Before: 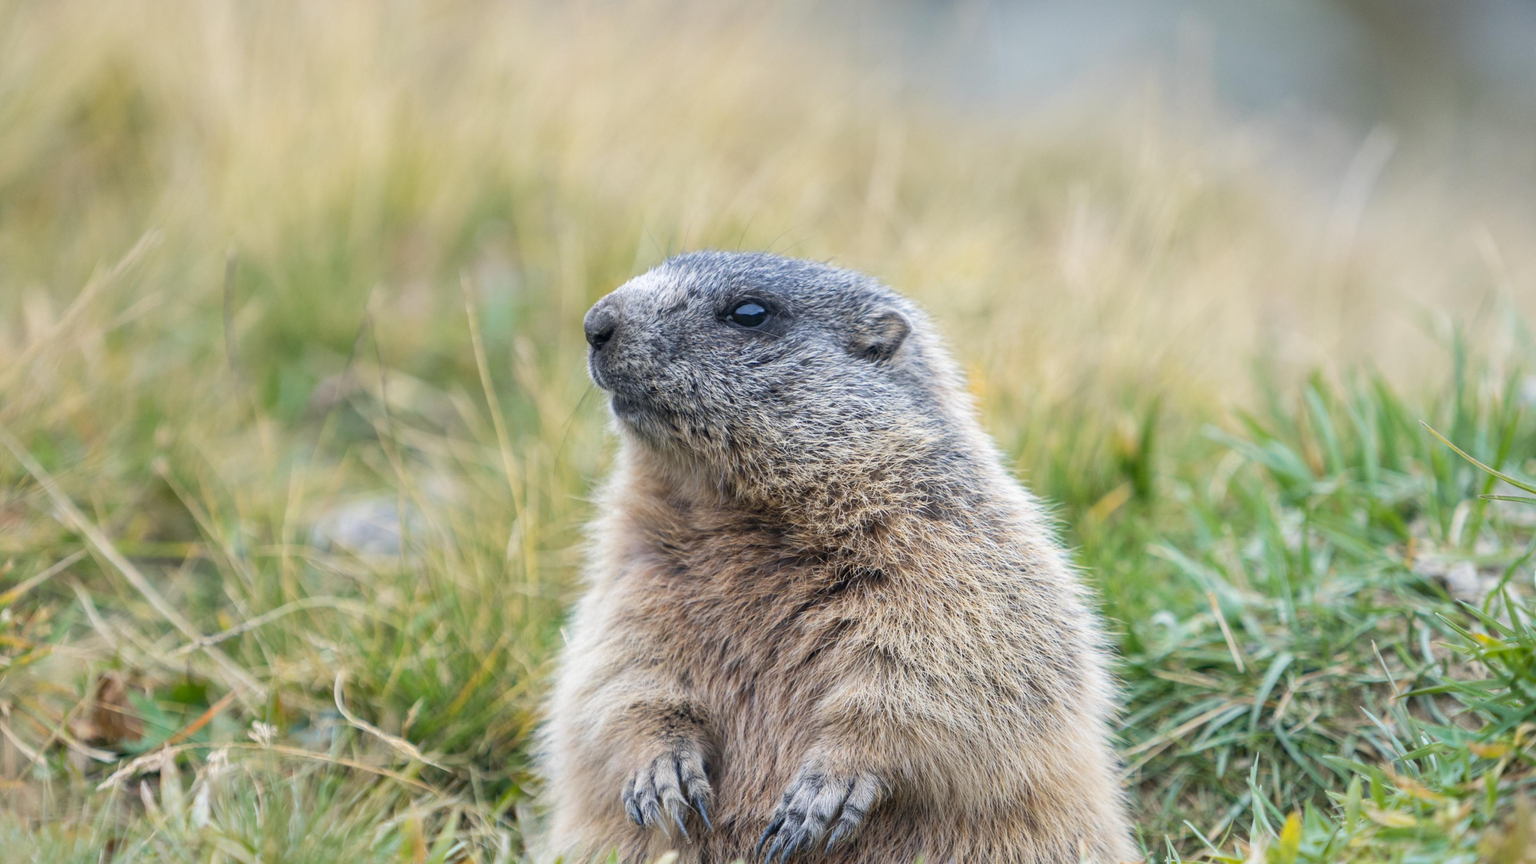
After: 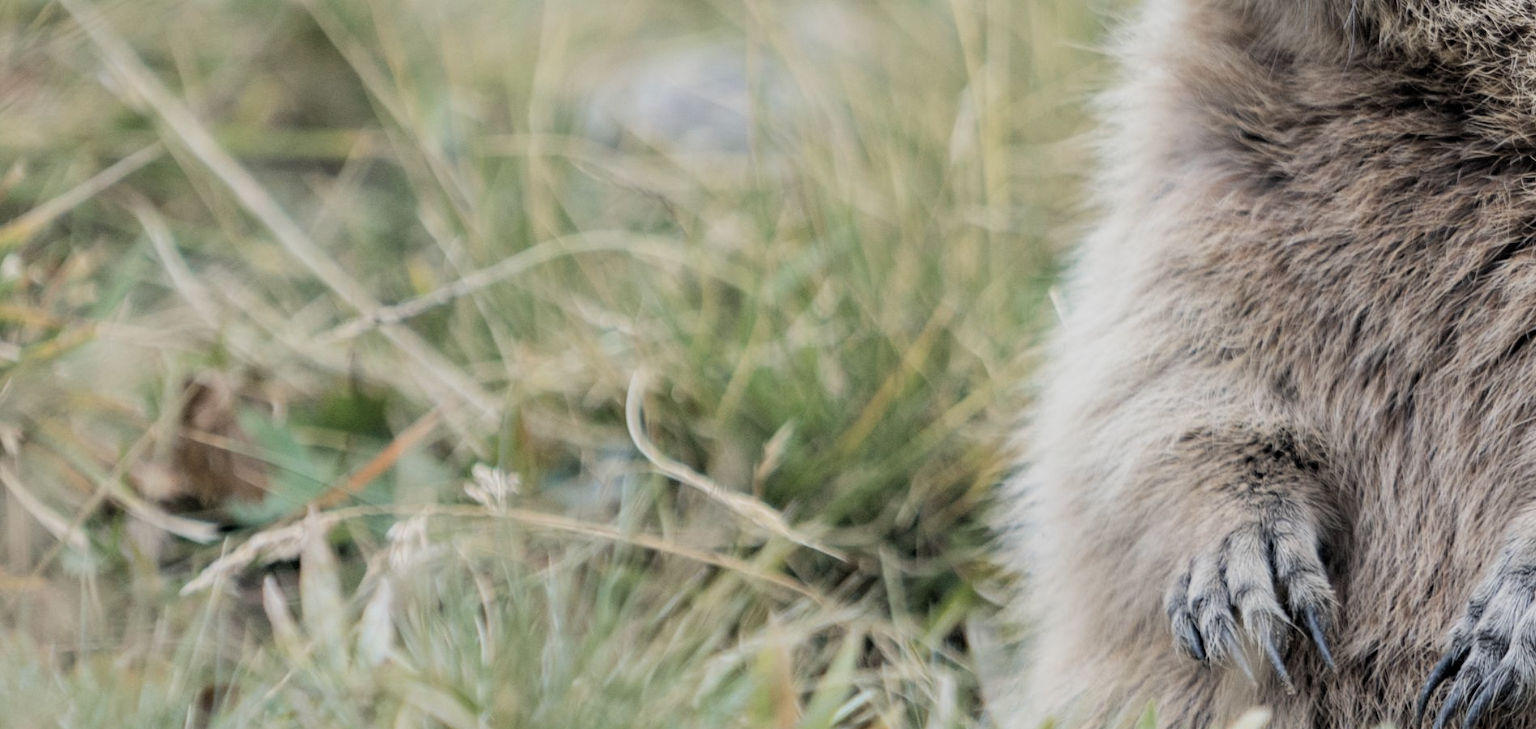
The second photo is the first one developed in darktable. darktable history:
contrast brightness saturation: contrast 0.06, brightness -0.01, saturation -0.23
filmic rgb: black relative exposure -7.75 EV, white relative exposure 4.4 EV, threshold 3 EV, target black luminance 0%, hardness 3.76, latitude 50.51%, contrast 1.074, highlights saturation mix 10%, shadows ↔ highlights balance -0.22%, color science v4 (2020), enable highlight reconstruction true
color balance: input saturation 100.43%, contrast fulcrum 14.22%, output saturation 70.41%
crop and rotate: top 54.778%, right 46.61%, bottom 0.159%
